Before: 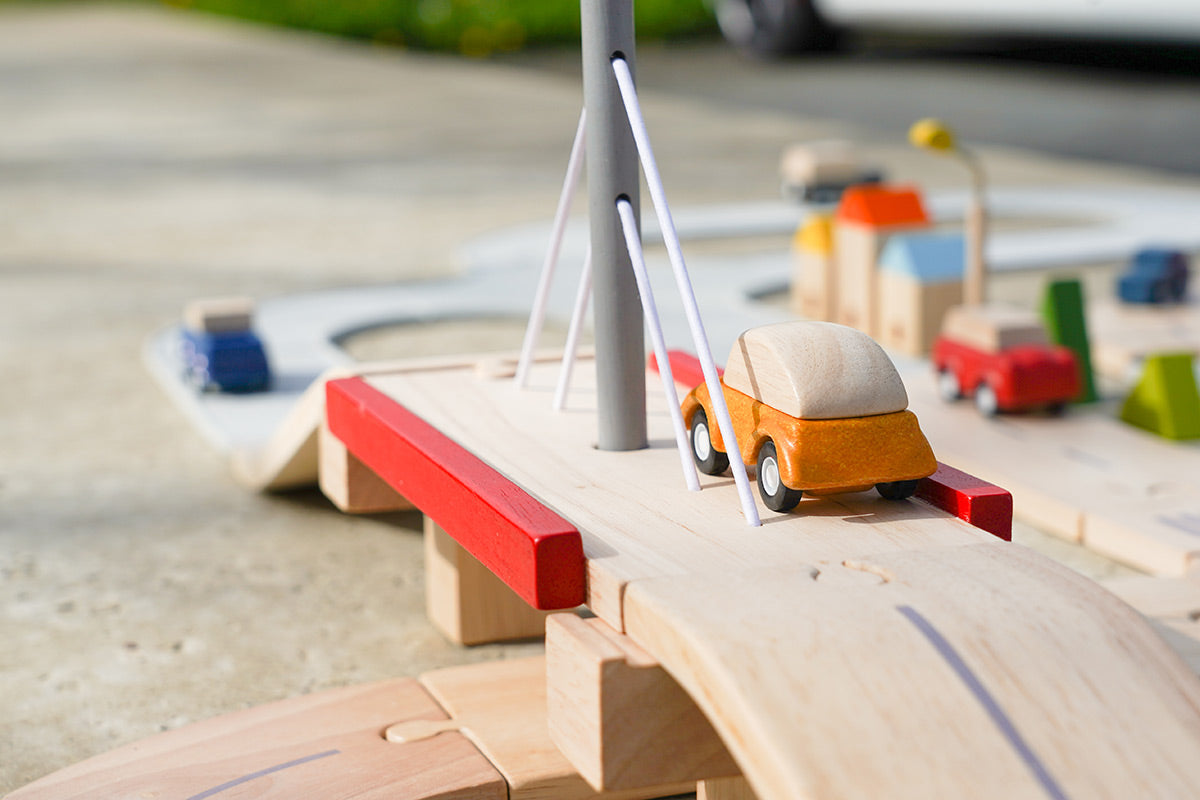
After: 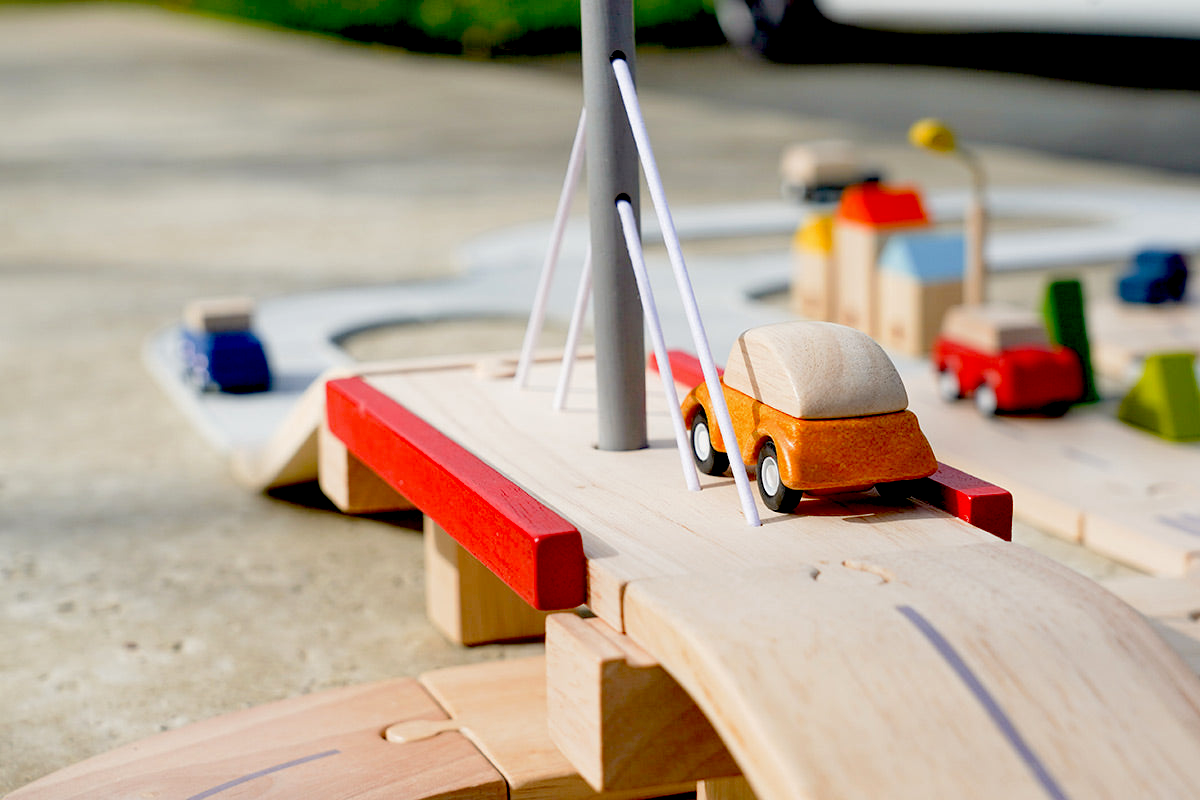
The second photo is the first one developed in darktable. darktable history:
exposure: black level correction 0.054, exposure -0.037 EV, compensate highlight preservation false
